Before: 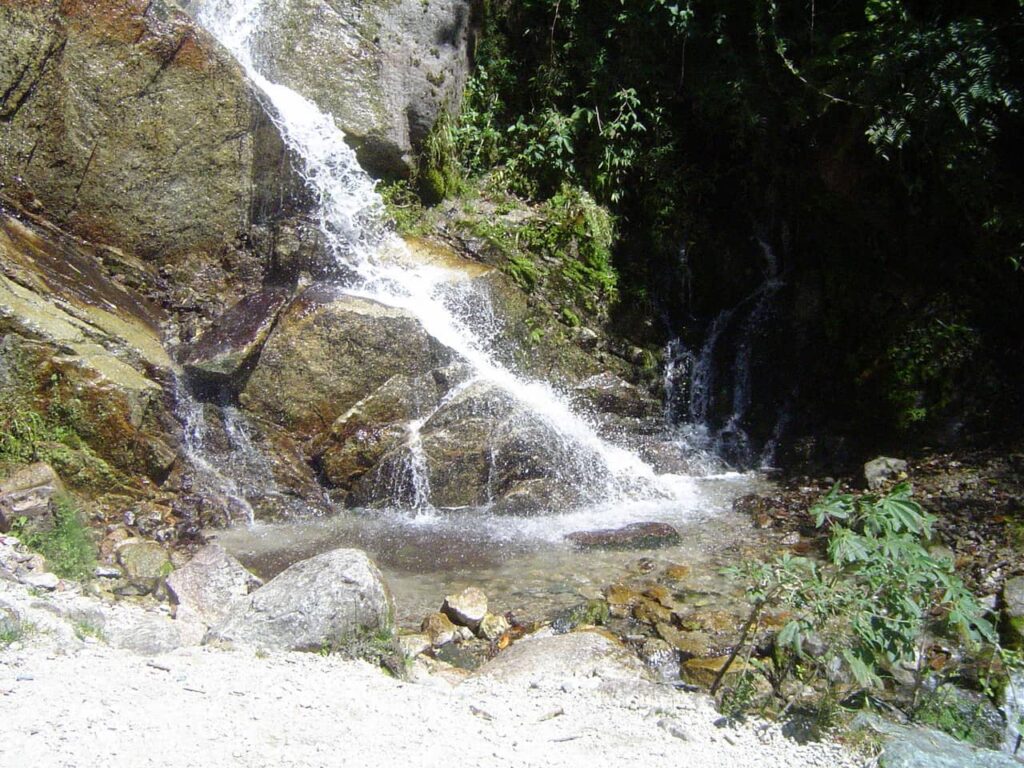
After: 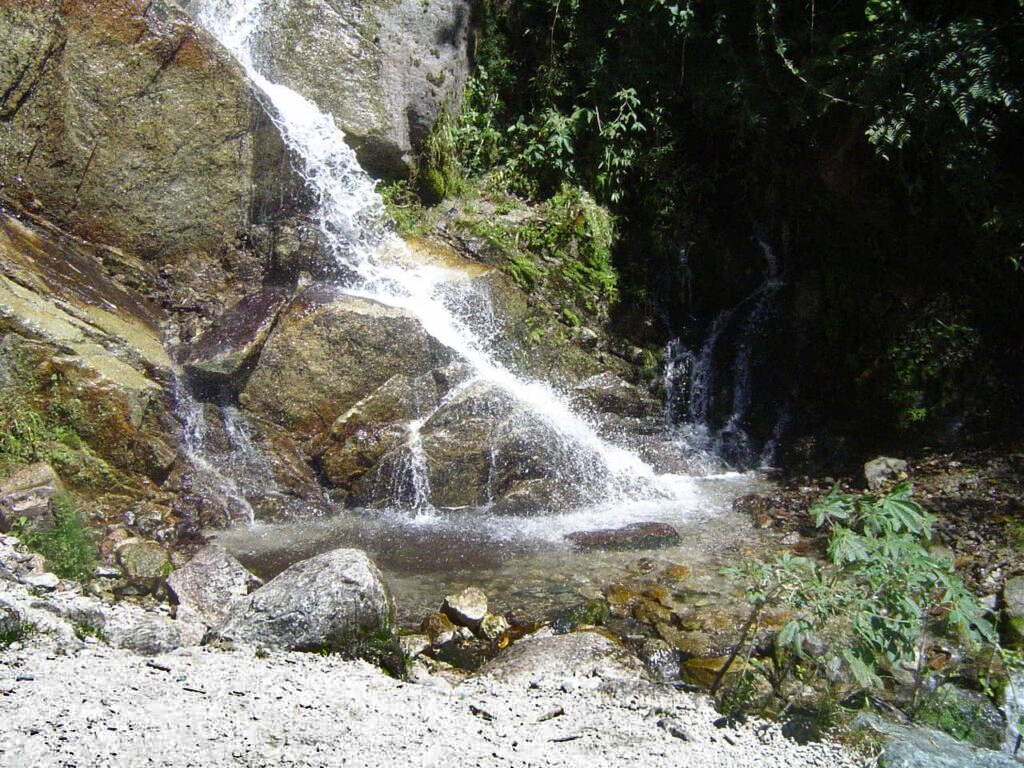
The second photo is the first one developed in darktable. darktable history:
grain: coarseness 0.09 ISO
shadows and highlights: shadows 20.91, highlights -82.73, soften with gaussian
